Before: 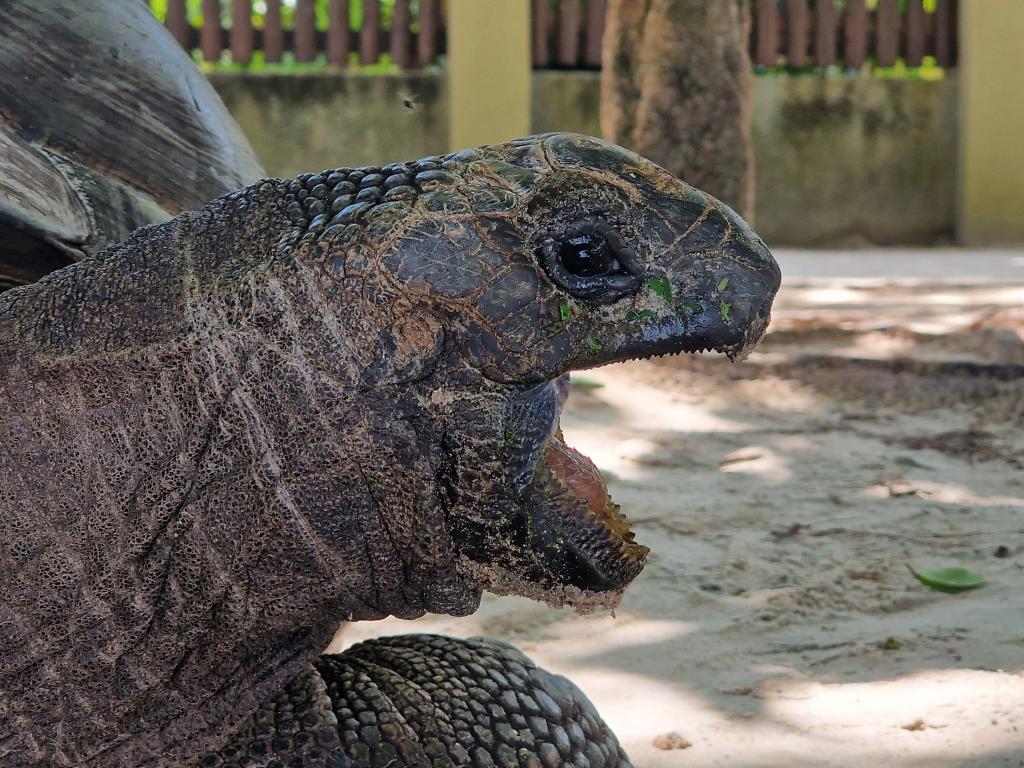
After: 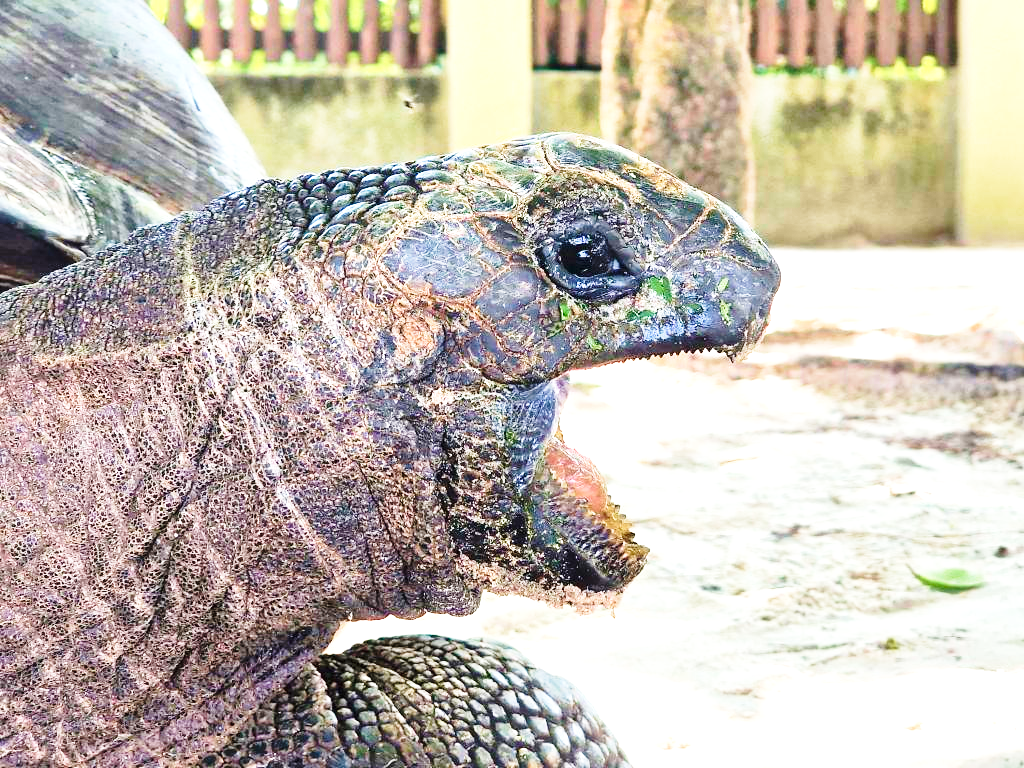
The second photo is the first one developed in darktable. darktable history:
exposure: black level correction 0, exposure 1.739 EV, compensate highlight preservation false
tone equalizer: edges refinement/feathering 500, mask exposure compensation -1.57 EV, preserve details no
velvia: strength 36.32%
base curve: curves: ch0 [(0, 0) (0.028, 0.03) (0.121, 0.232) (0.46, 0.748) (0.859, 0.968) (1, 1)], preserve colors none
